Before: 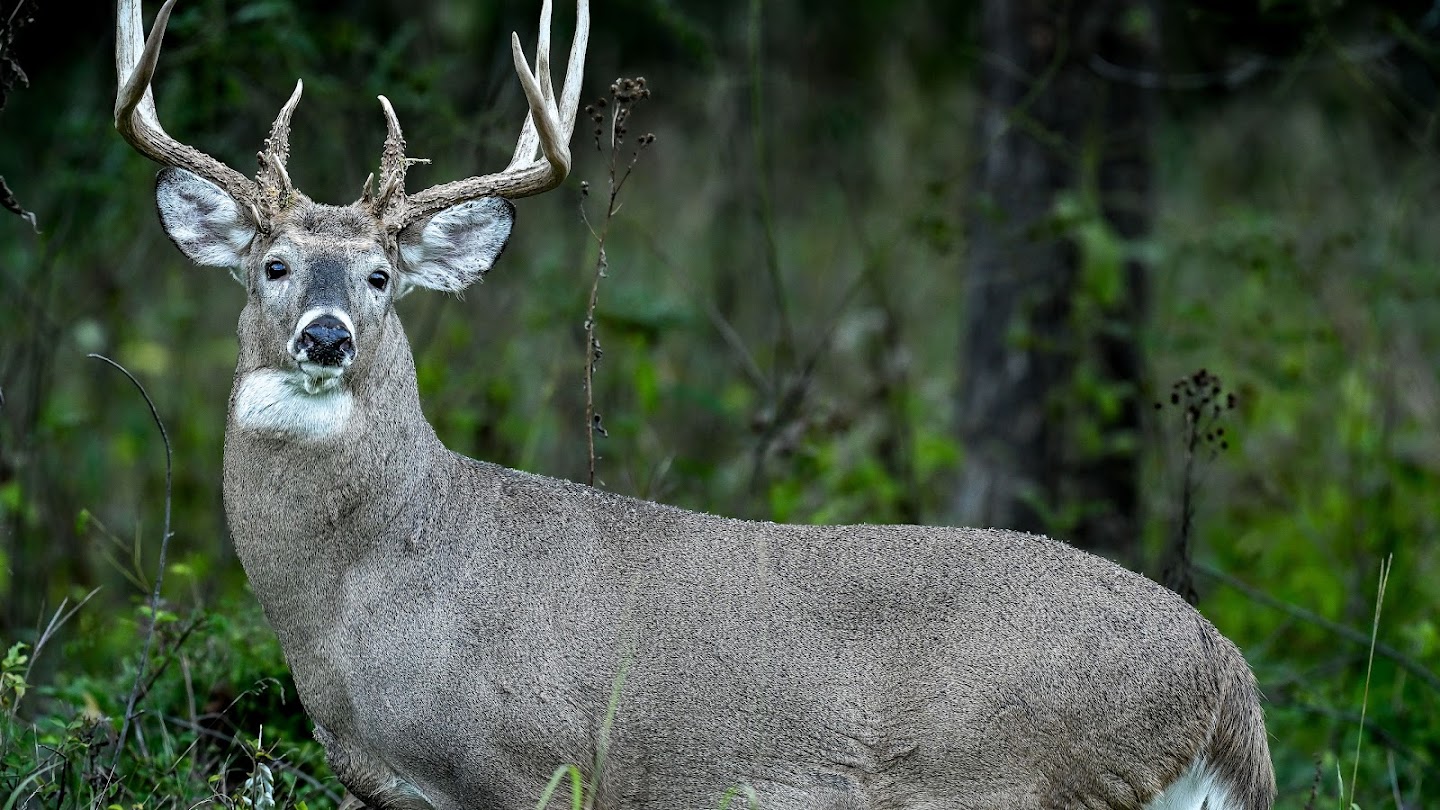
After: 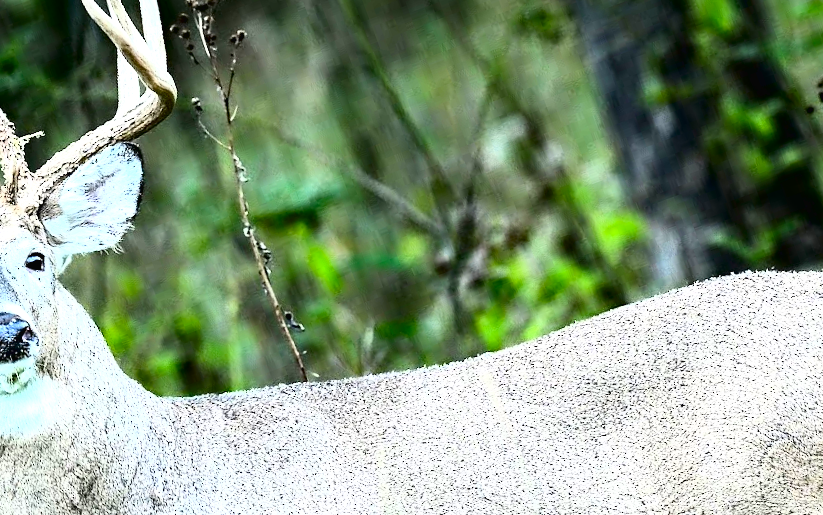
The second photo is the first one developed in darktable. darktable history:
tone curve: curves: ch0 [(0, 0) (0.003, 0.016) (0.011, 0.016) (0.025, 0.016) (0.044, 0.017) (0.069, 0.026) (0.1, 0.044) (0.136, 0.074) (0.177, 0.121) (0.224, 0.183) (0.277, 0.248) (0.335, 0.326) (0.399, 0.413) (0.468, 0.511) (0.543, 0.612) (0.623, 0.717) (0.709, 0.818) (0.801, 0.911) (0.898, 0.979) (1, 1)], color space Lab, independent channels, preserve colors none
crop and rotate: angle 20.31°, left 6.964%, right 4.1%, bottom 1.094%
contrast brightness saturation: contrast 0.229, brightness 0.095, saturation 0.286
exposure: black level correction 0, exposure 1.199 EV, compensate exposure bias true, compensate highlight preservation false
haze removal: compatibility mode true, adaptive false
